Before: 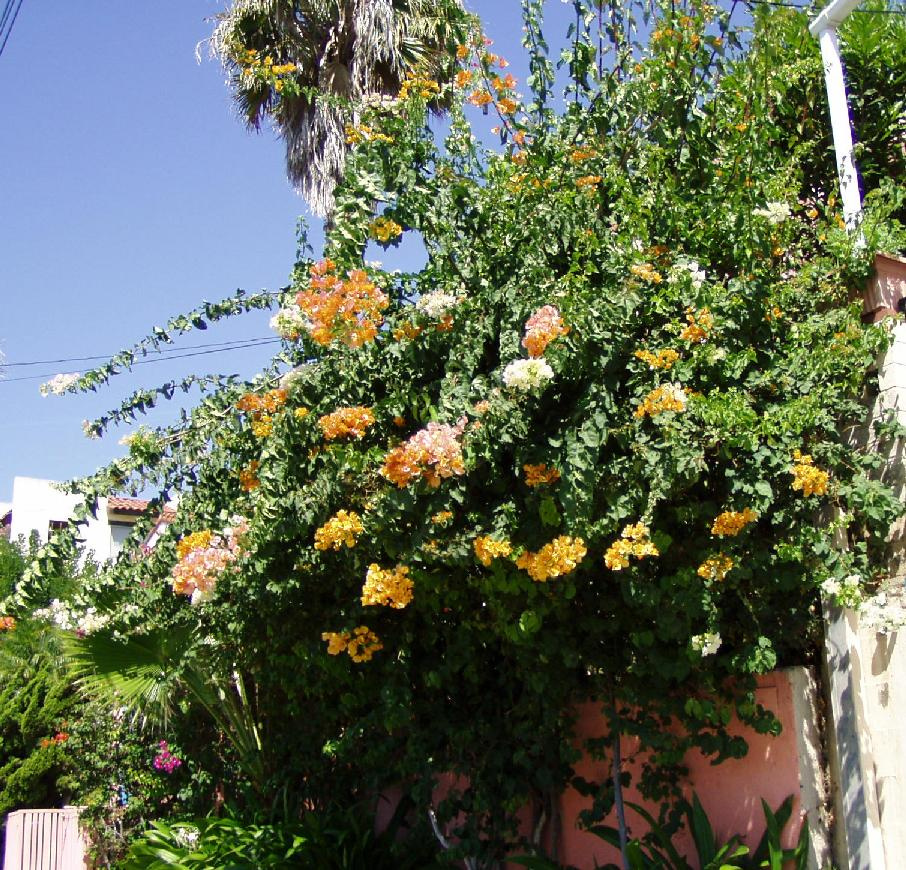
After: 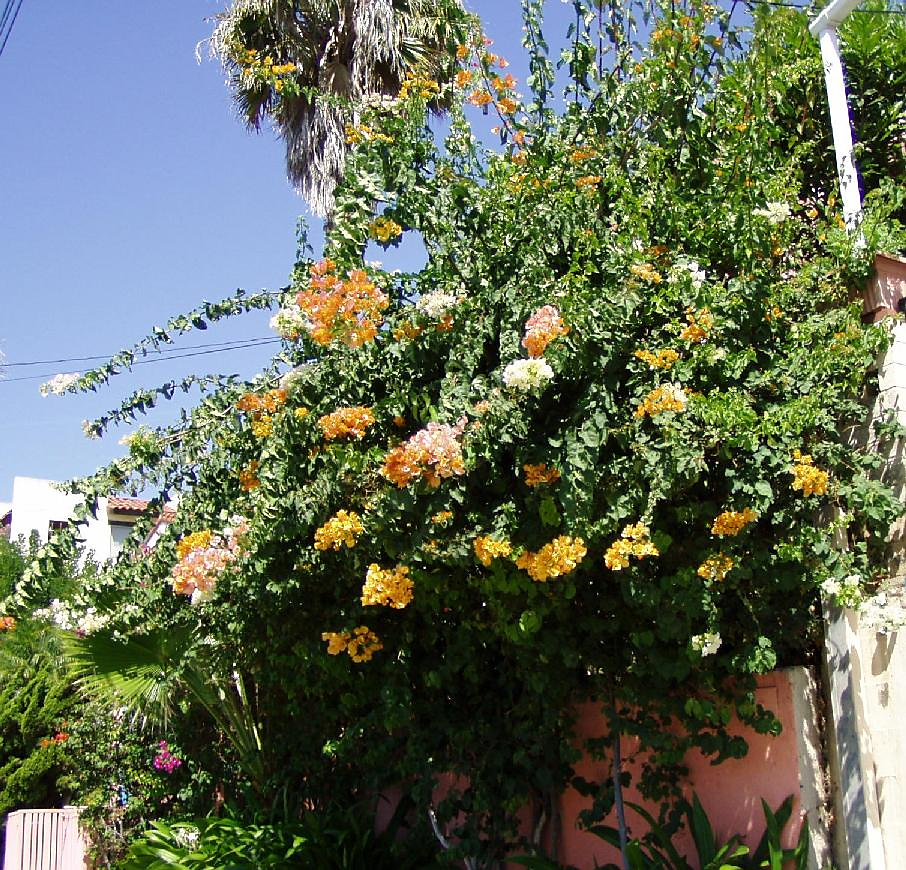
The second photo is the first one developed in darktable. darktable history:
sharpen: radius 1.031
